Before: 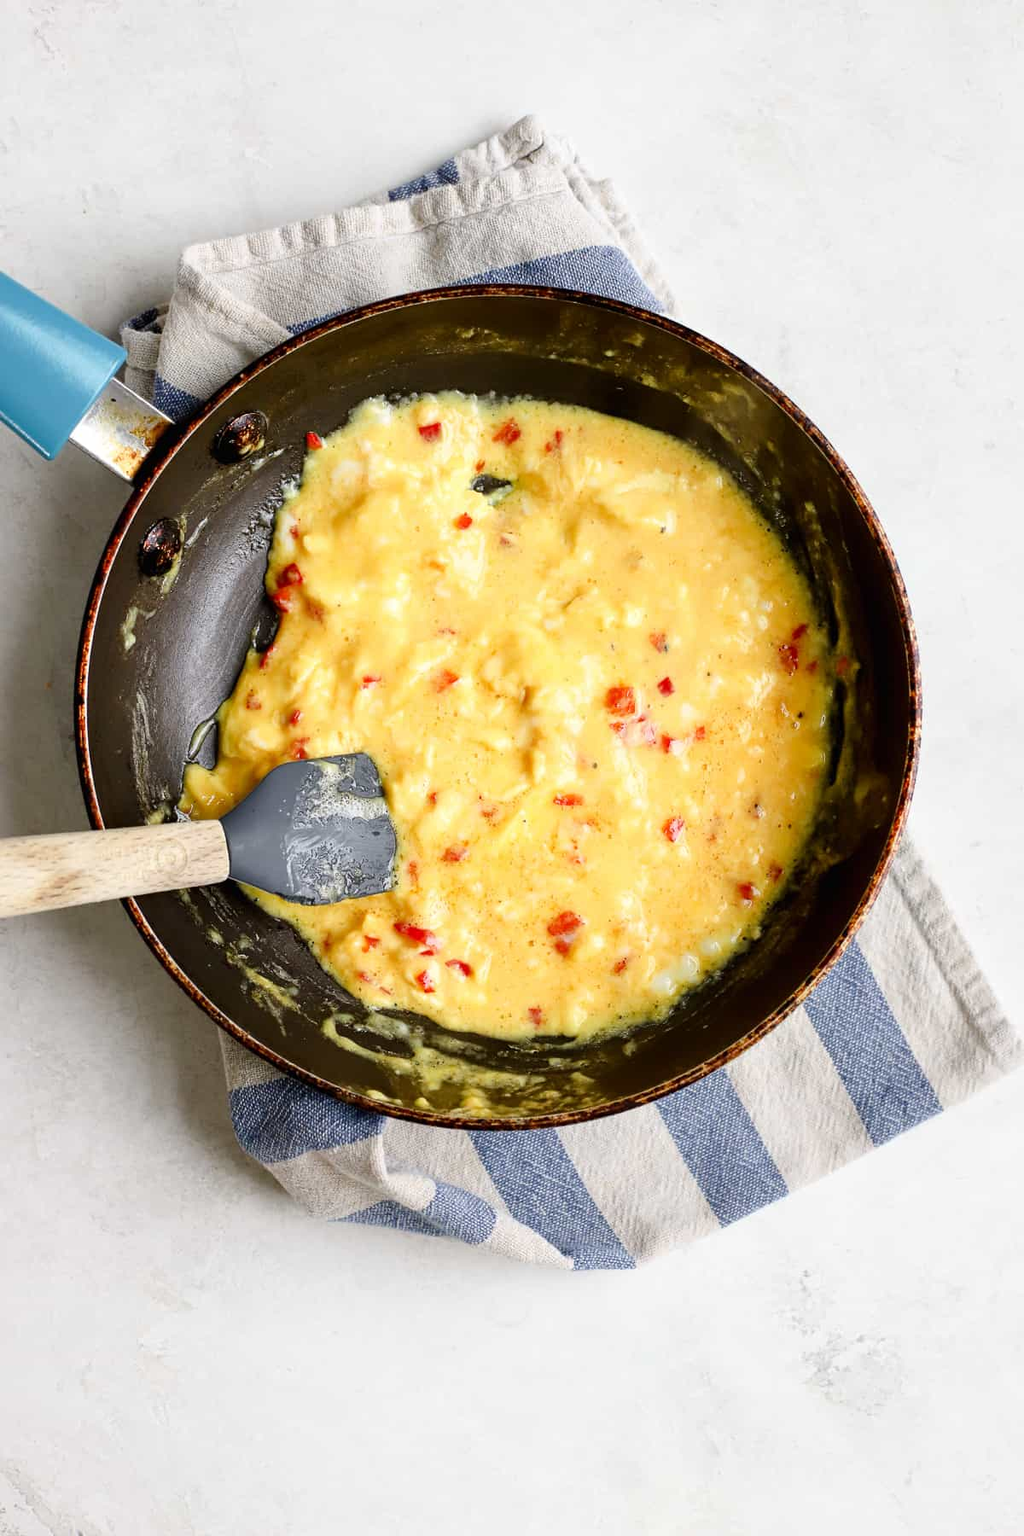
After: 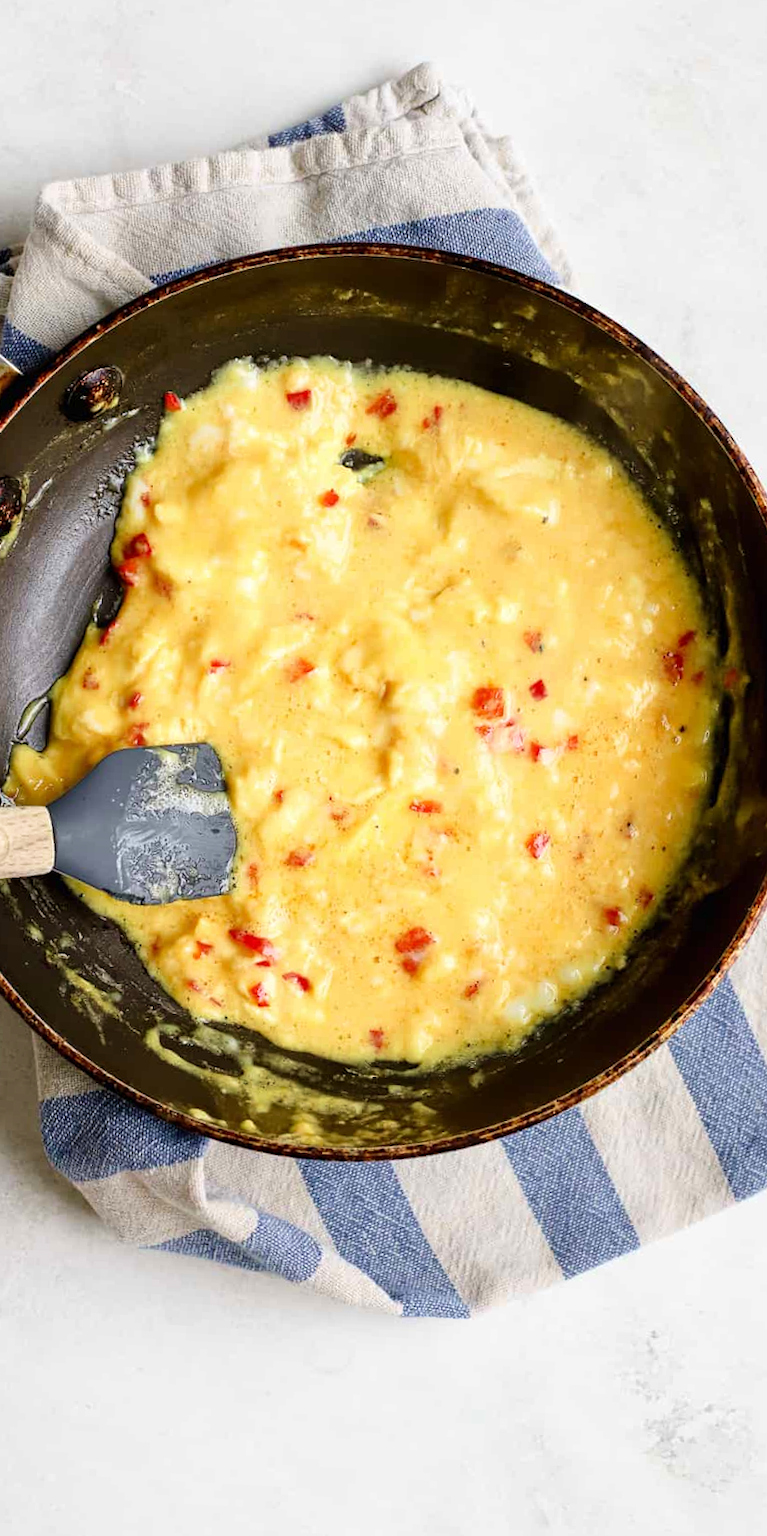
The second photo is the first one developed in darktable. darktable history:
crop and rotate: angle -3.27°, left 14.277%, top 0.028%, right 10.766%, bottom 0.028%
velvia: on, module defaults
